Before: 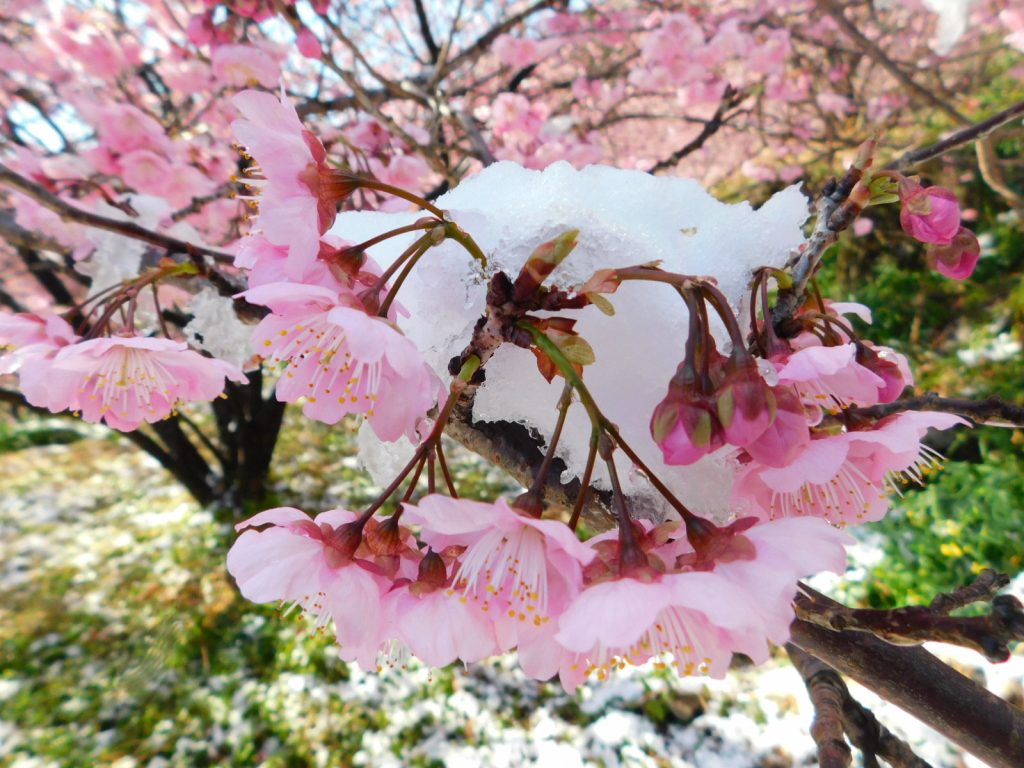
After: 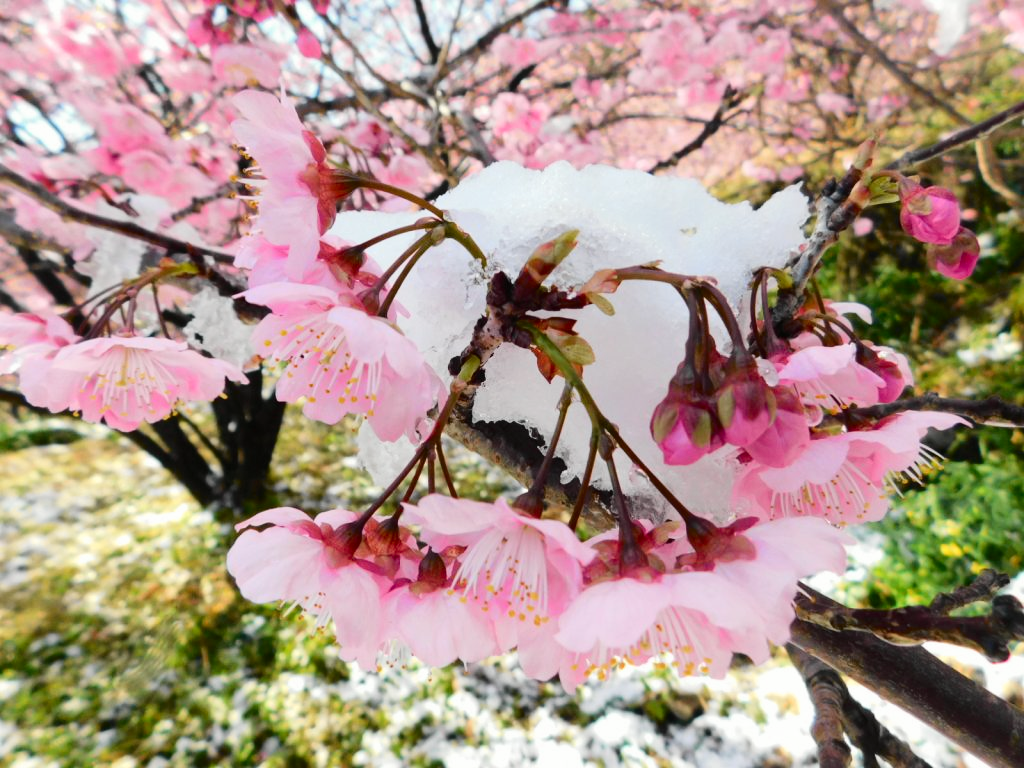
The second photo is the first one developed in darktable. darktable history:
tone curve: curves: ch0 [(0, 0) (0.037, 0.025) (0.131, 0.093) (0.275, 0.256) (0.476, 0.517) (0.607, 0.667) (0.691, 0.745) (0.789, 0.836) (0.911, 0.925) (0.997, 0.995)]; ch1 [(0, 0) (0.301, 0.3) (0.444, 0.45) (0.493, 0.495) (0.507, 0.503) (0.534, 0.533) (0.582, 0.58) (0.658, 0.693) (0.746, 0.77) (1, 1)]; ch2 [(0, 0) (0.246, 0.233) (0.36, 0.352) (0.415, 0.418) (0.476, 0.492) (0.502, 0.504) (0.525, 0.518) (0.539, 0.544) (0.586, 0.602) (0.634, 0.651) (0.706, 0.727) (0.853, 0.852) (1, 0.951)], color space Lab, independent channels, preserve colors none
